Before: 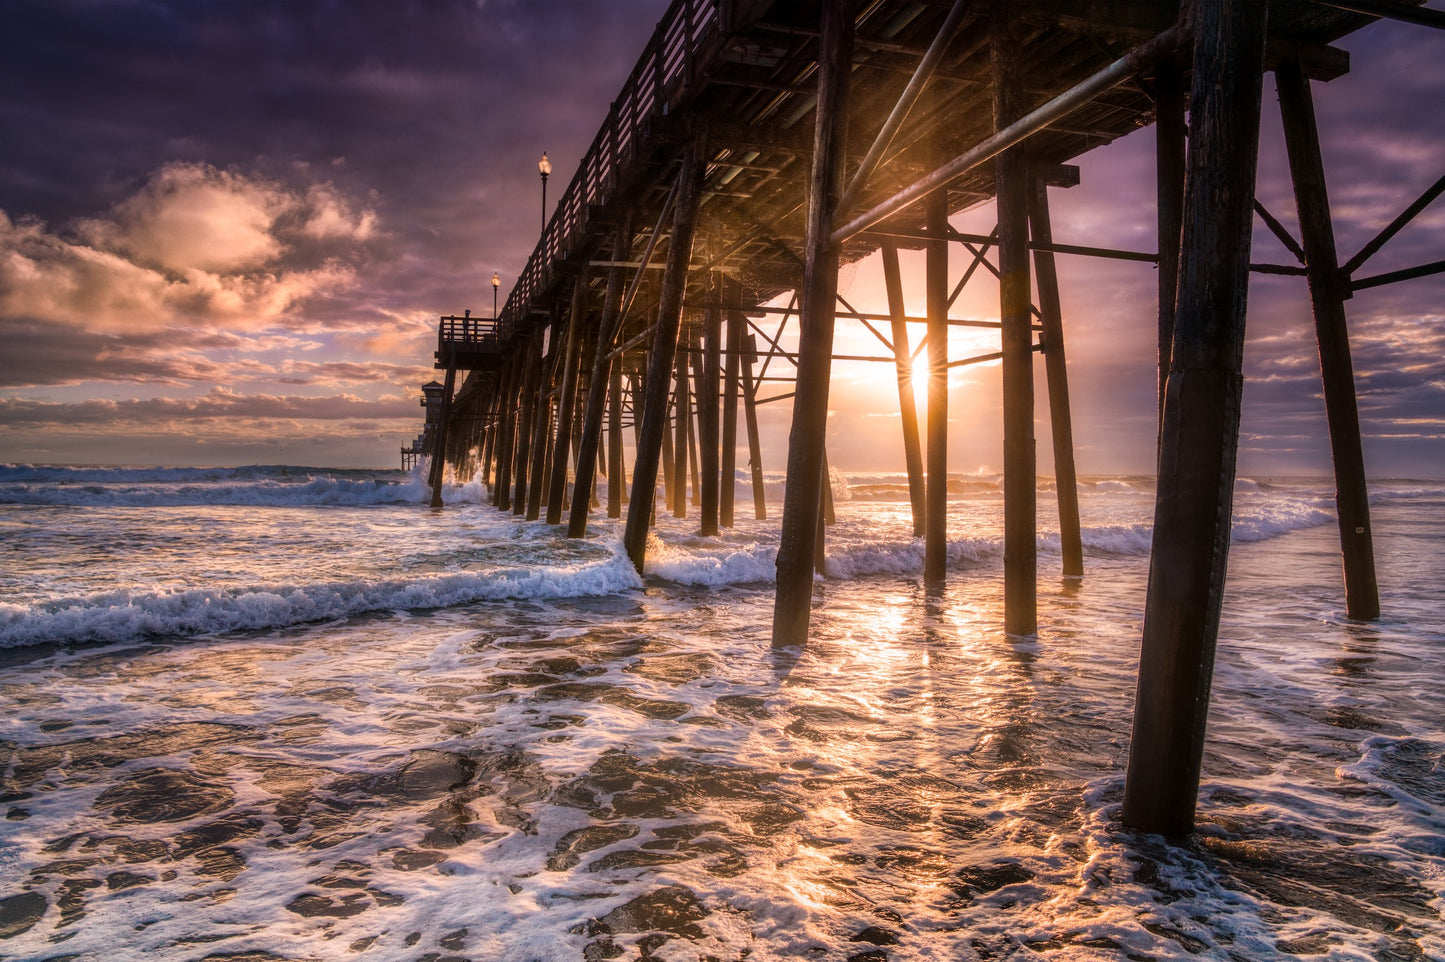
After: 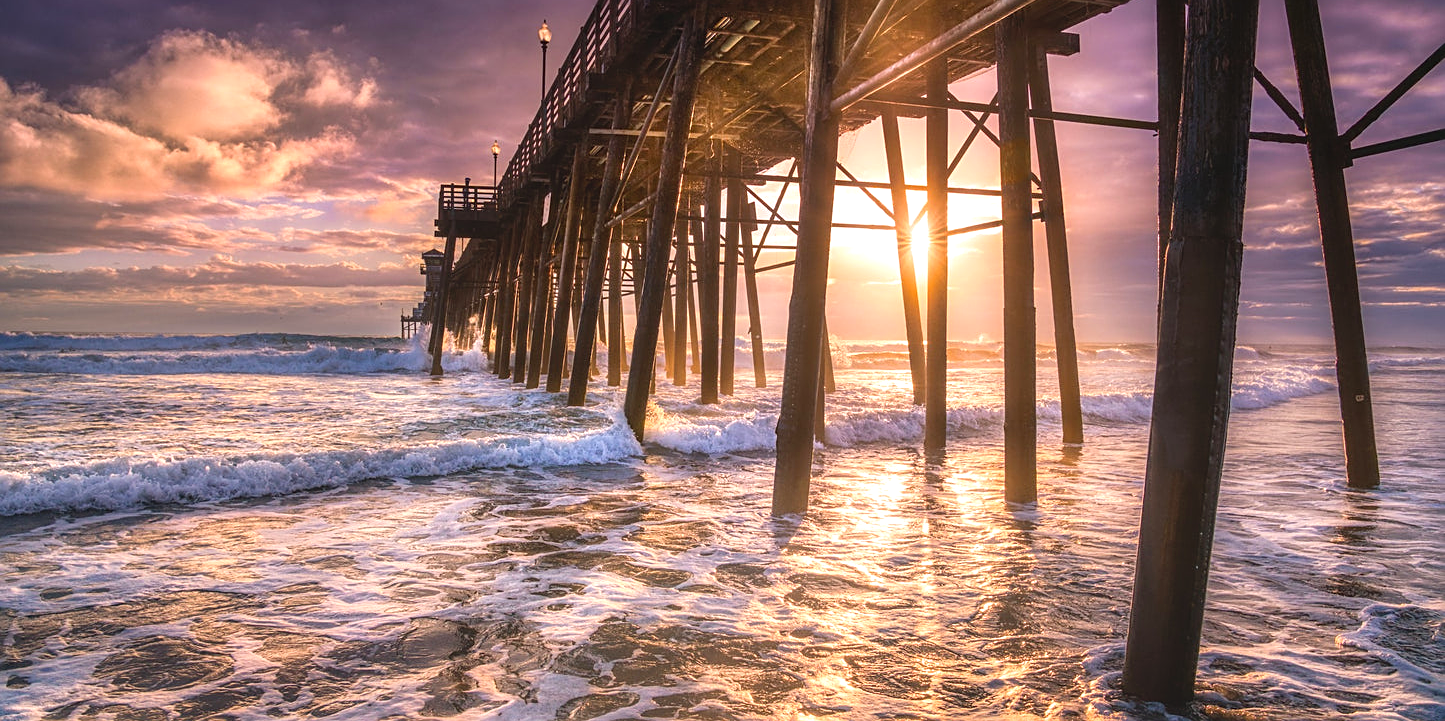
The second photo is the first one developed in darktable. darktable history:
crop: top 13.819%, bottom 11.169%
exposure: black level correction 0, exposure 0.7 EV, compensate exposure bias true, compensate highlight preservation false
sharpen: on, module defaults
local contrast: highlights 68%, shadows 68%, detail 82%, midtone range 0.325
